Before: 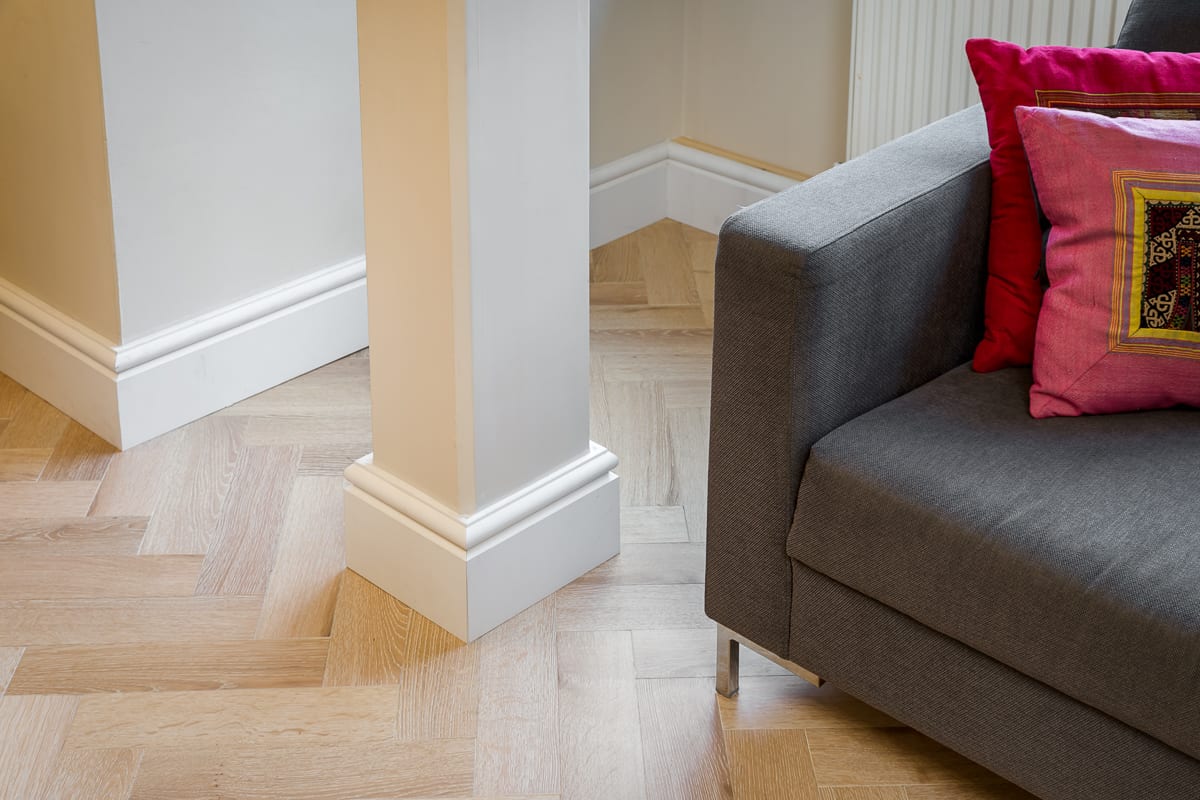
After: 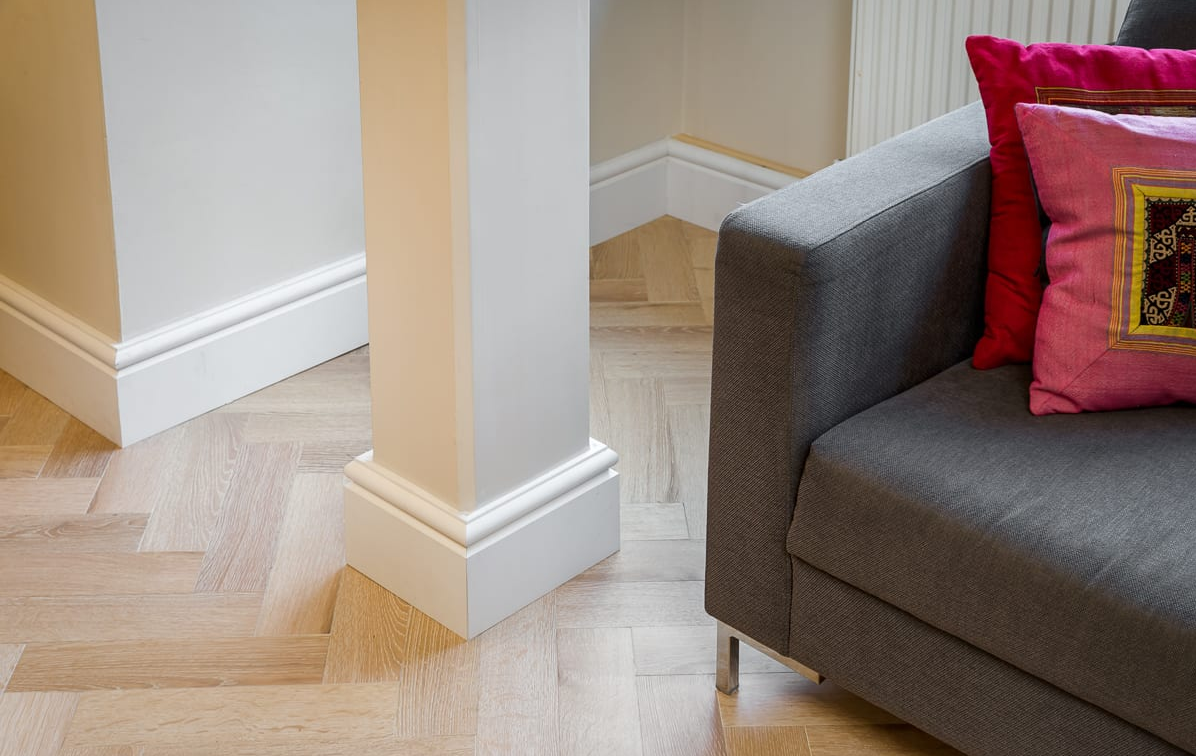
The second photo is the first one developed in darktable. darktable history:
crop: top 0.386%, right 0.257%, bottom 5.045%
